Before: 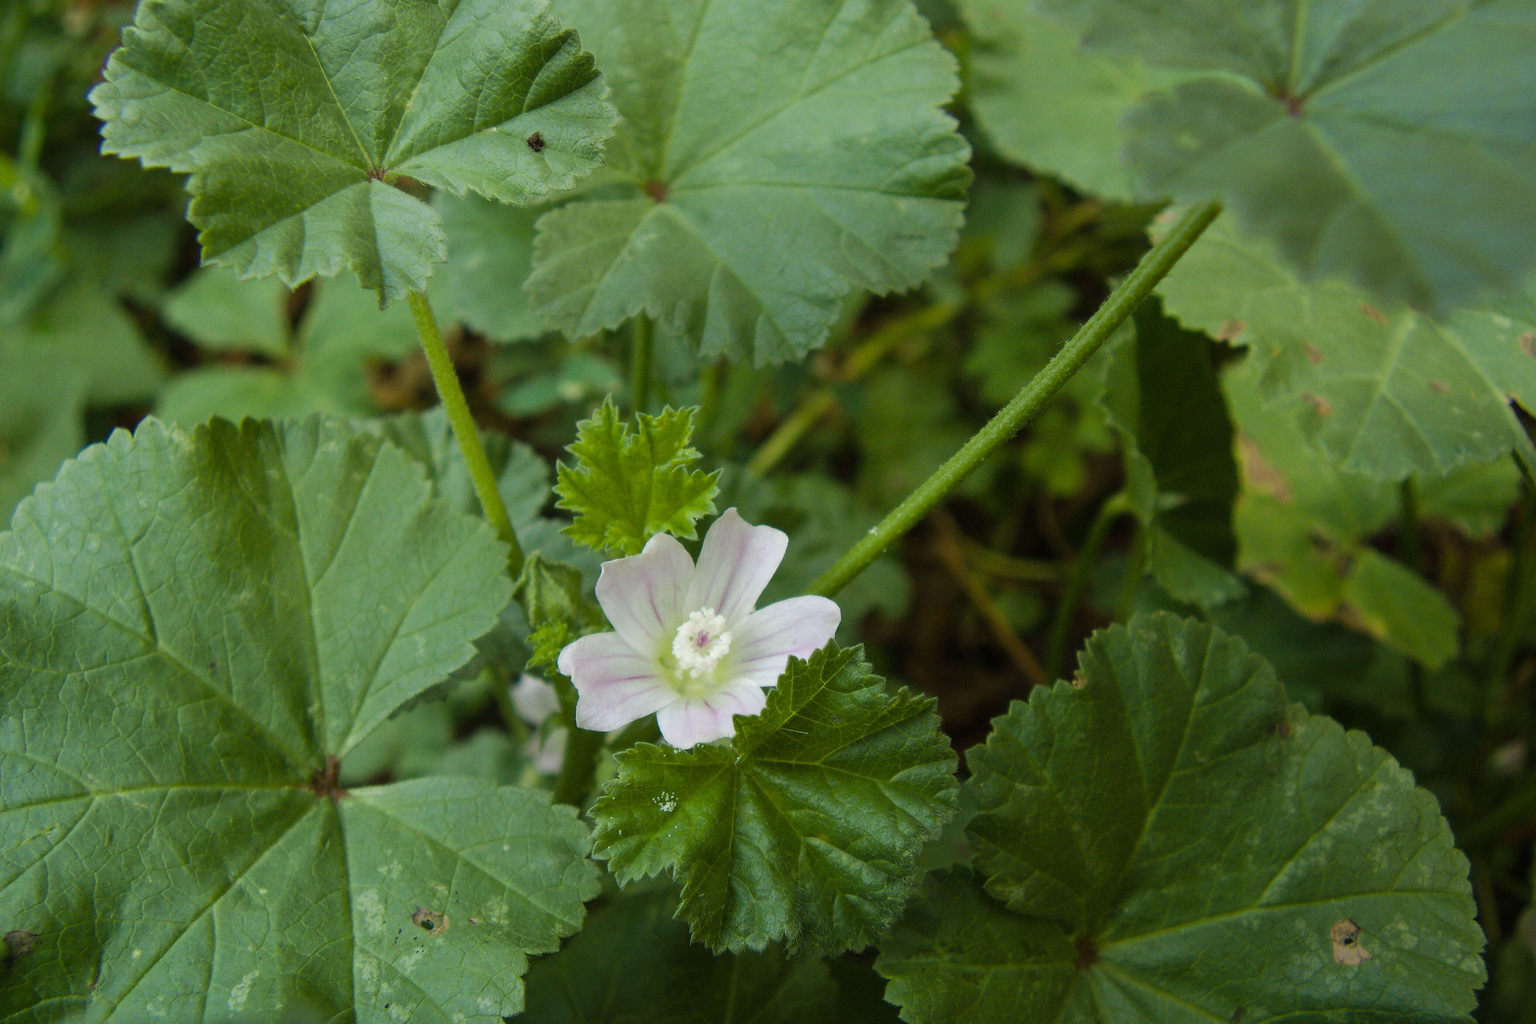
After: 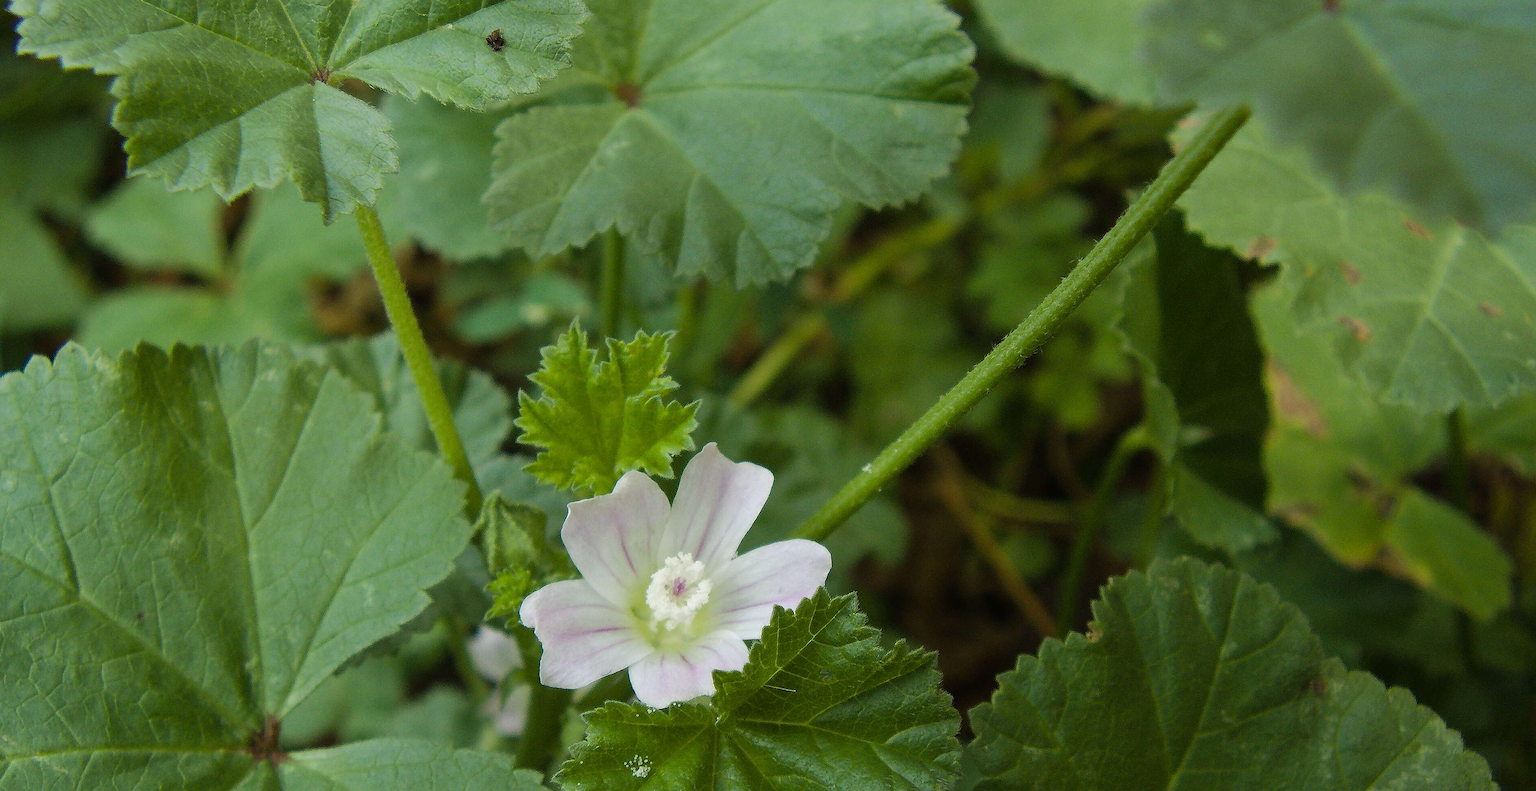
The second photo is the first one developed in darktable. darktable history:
levels: mode automatic
sharpen: on, module defaults
white balance: emerald 1
crop: left 5.596%, top 10.314%, right 3.534%, bottom 19.395%
